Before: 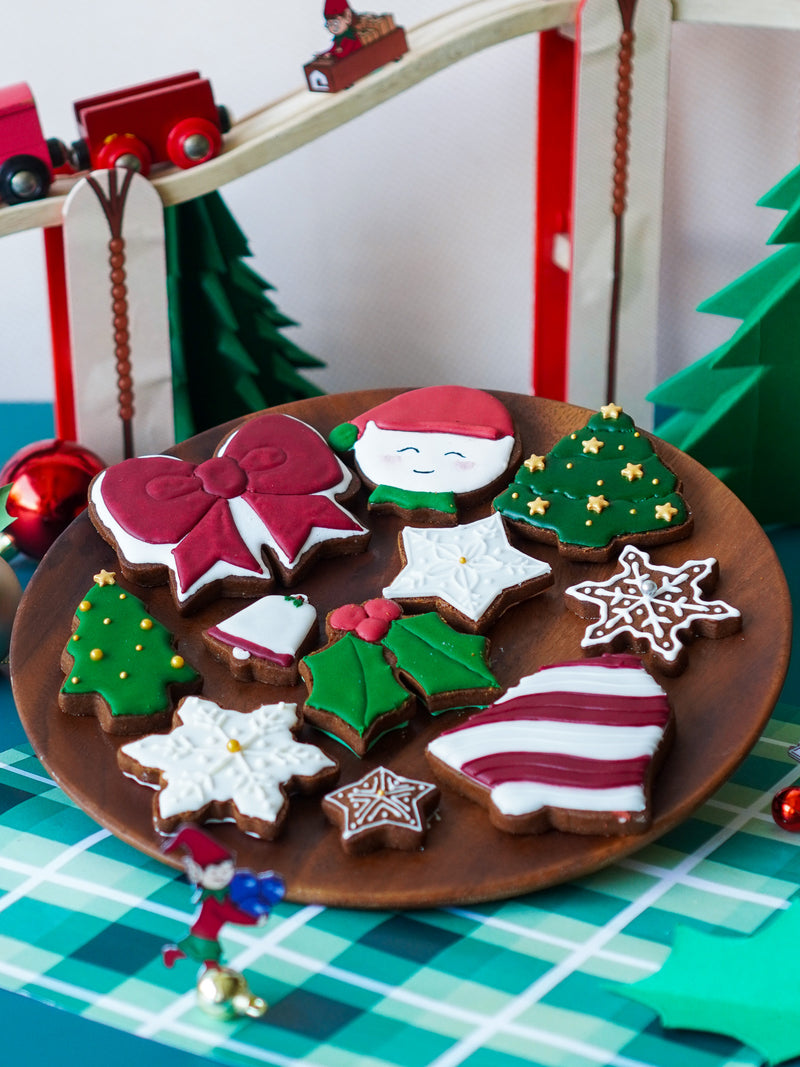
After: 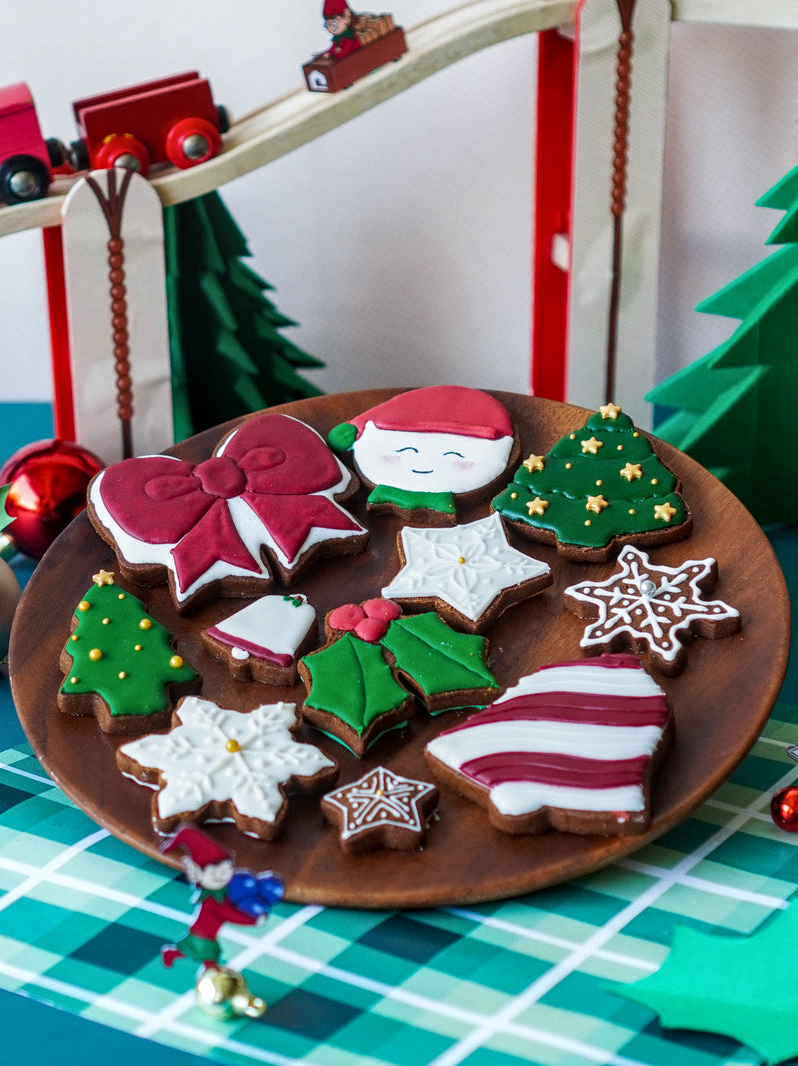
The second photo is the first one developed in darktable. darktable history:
crop and rotate: left 0.173%, bottom 0.011%
local contrast: on, module defaults
exposure: compensate exposure bias true, compensate highlight preservation false
